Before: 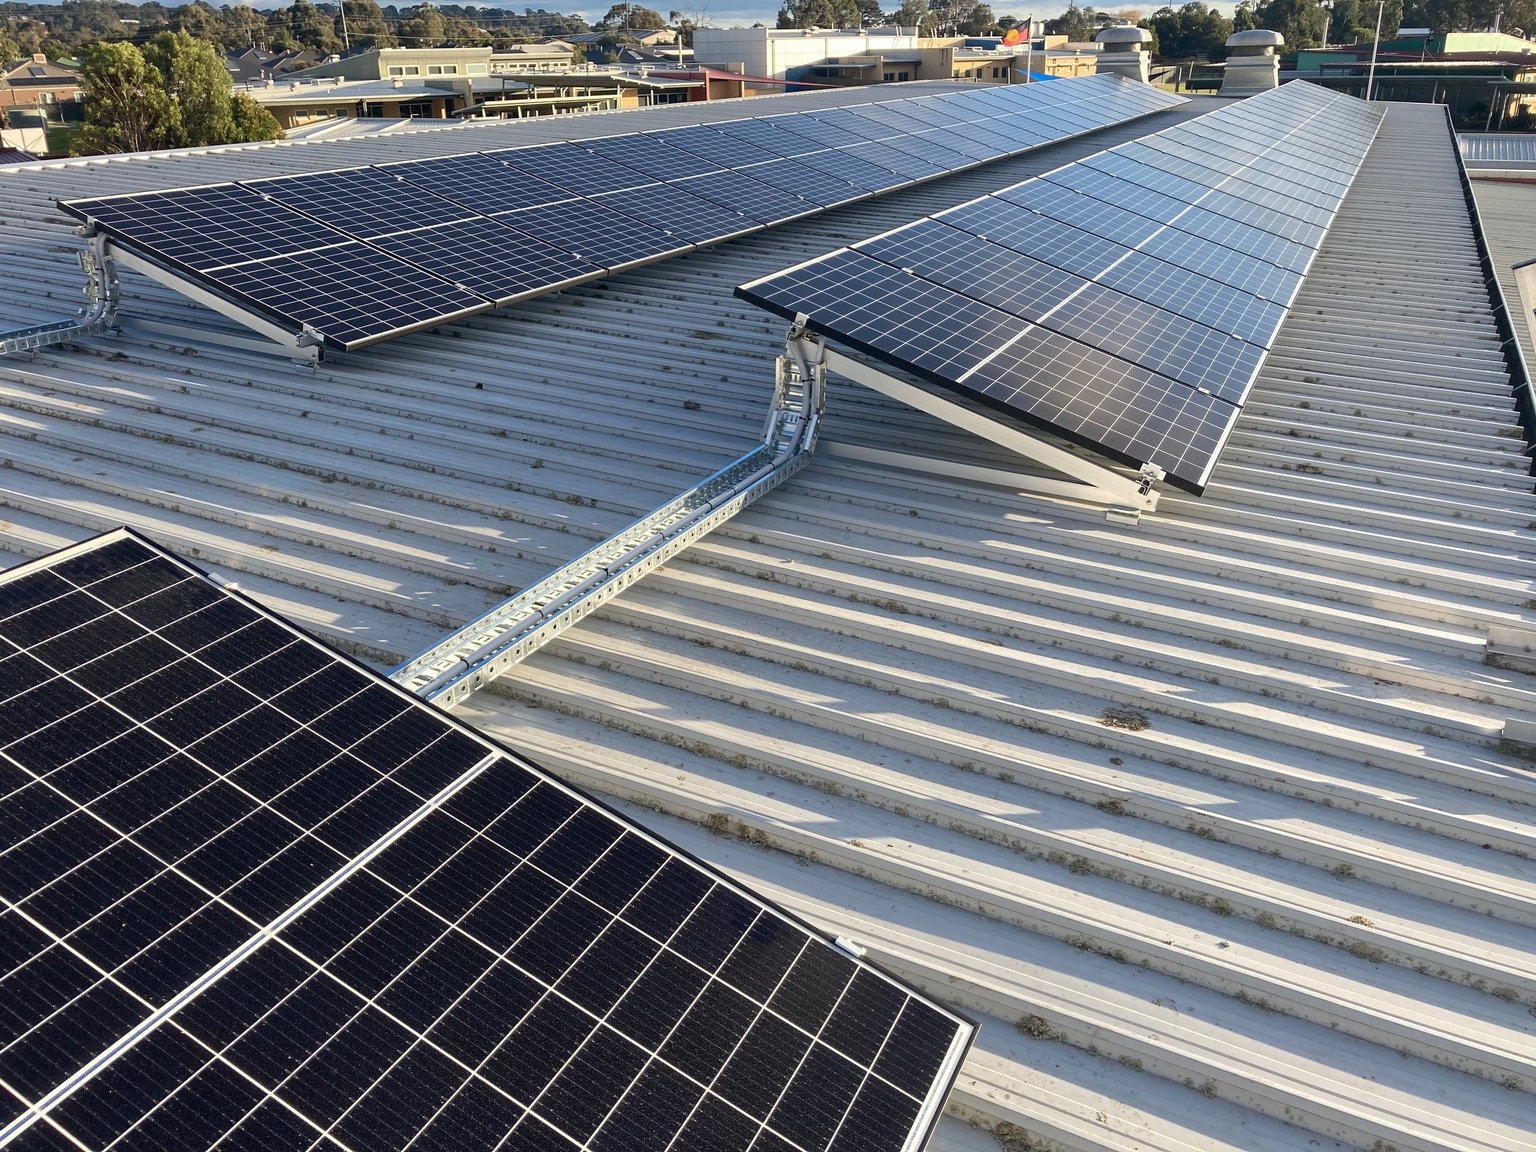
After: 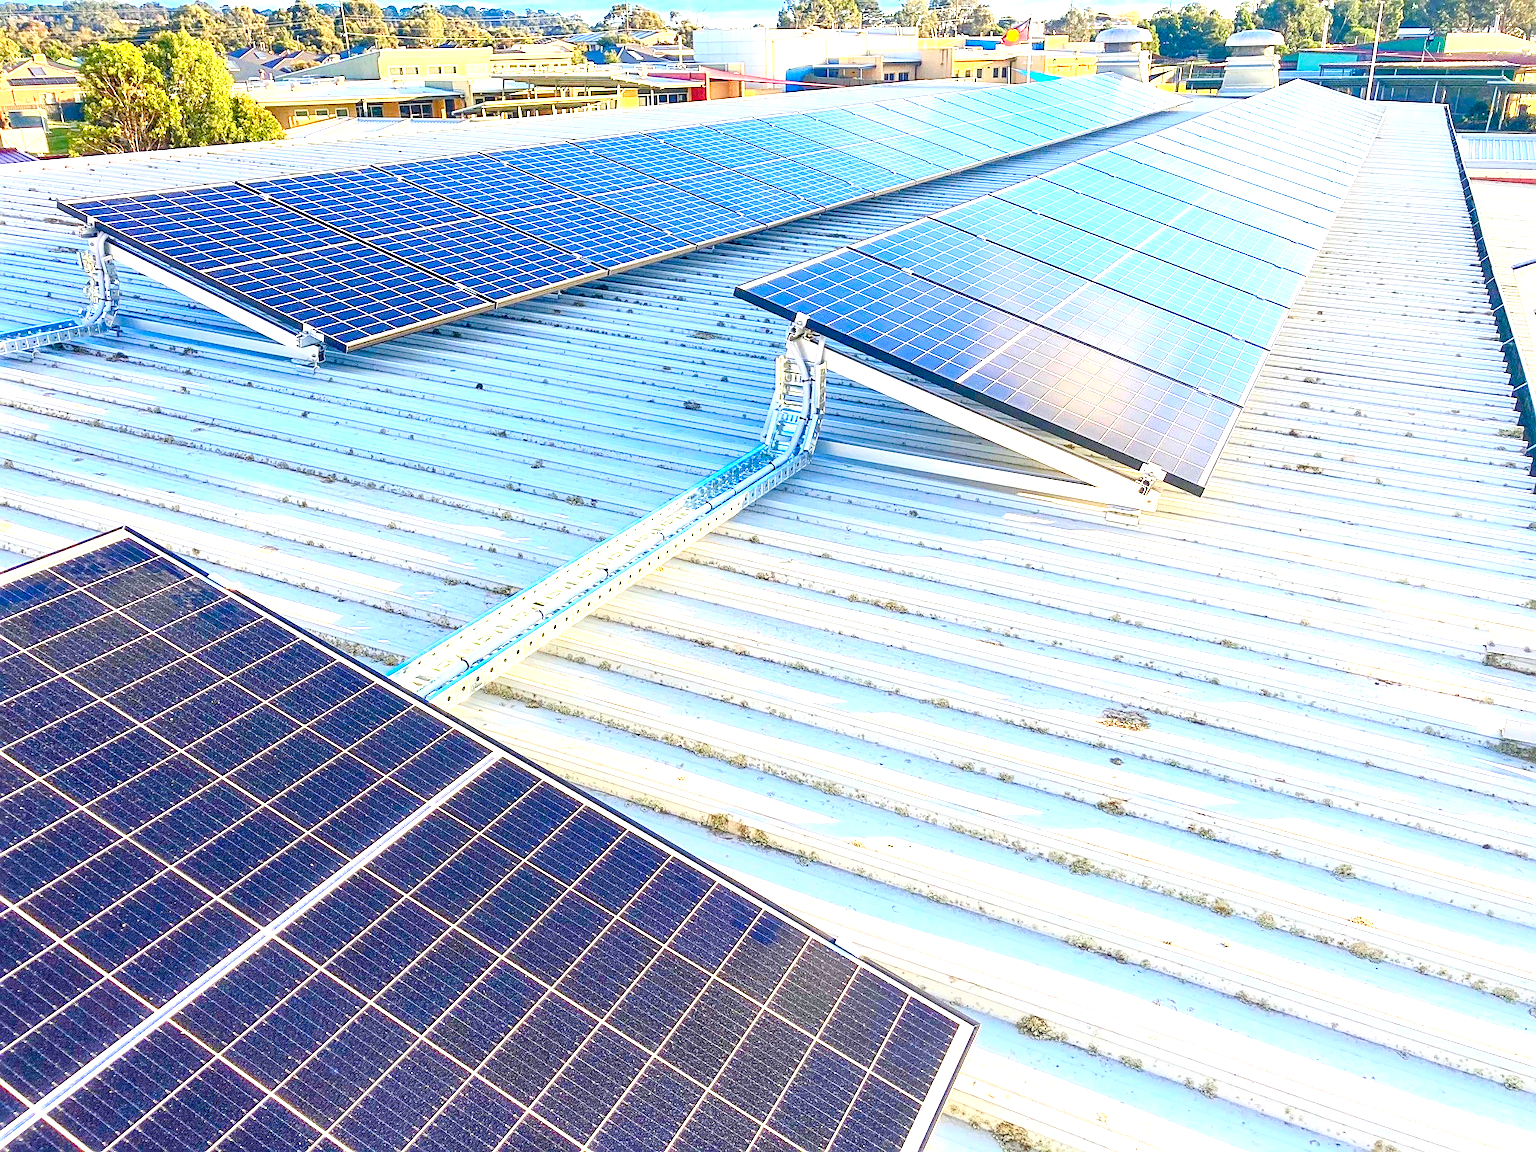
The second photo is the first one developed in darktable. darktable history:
sharpen: on, module defaults
contrast brightness saturation: contrast 0.2, brightness 0.2, saturation 0.794
local contrast: on, module defaults
exposure: black level correction 0, exposure 1.994 EV, compensate highlight preservation false
color balance rgb: perceptual saturation grading › global saturation 25.71%, perceptual saturation grading › highlights -50.236%, perceptual saturation grading › shadows 30.576%, global vibrance 22.668%
